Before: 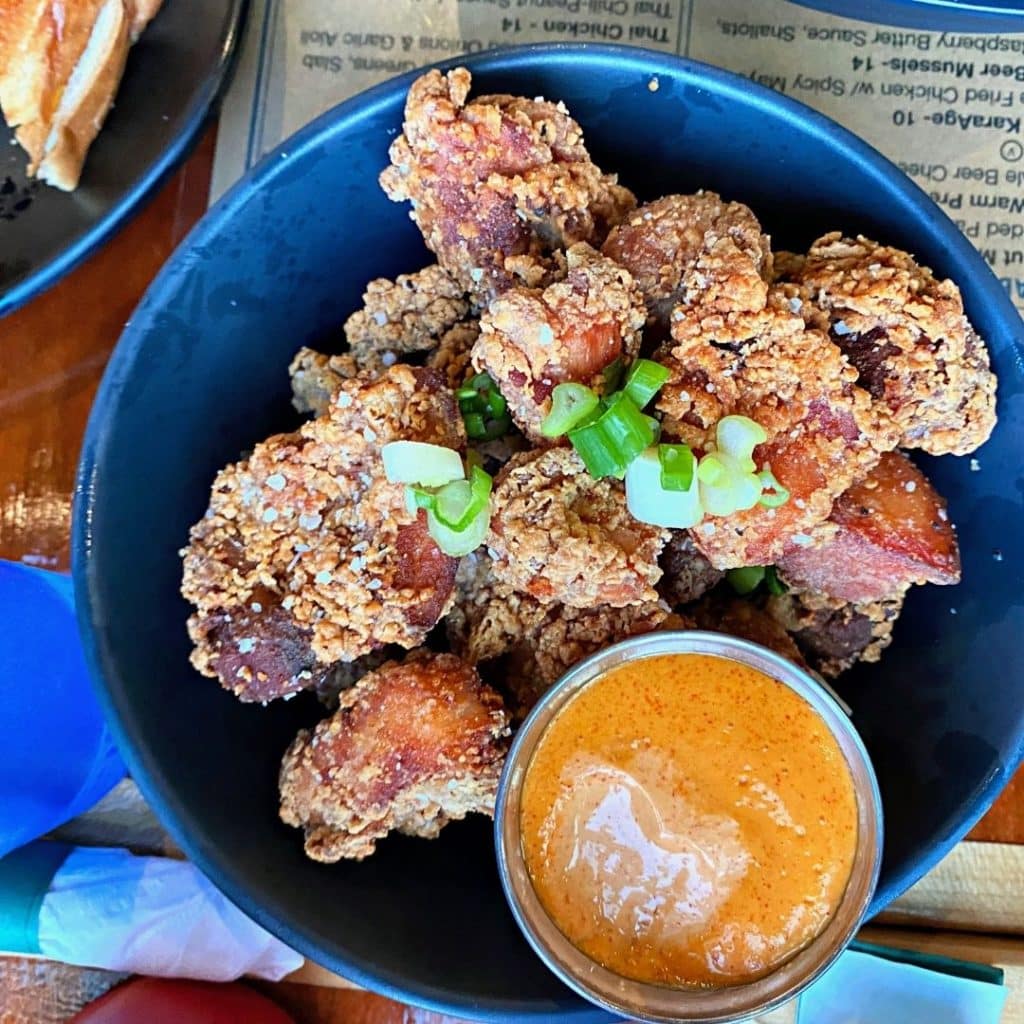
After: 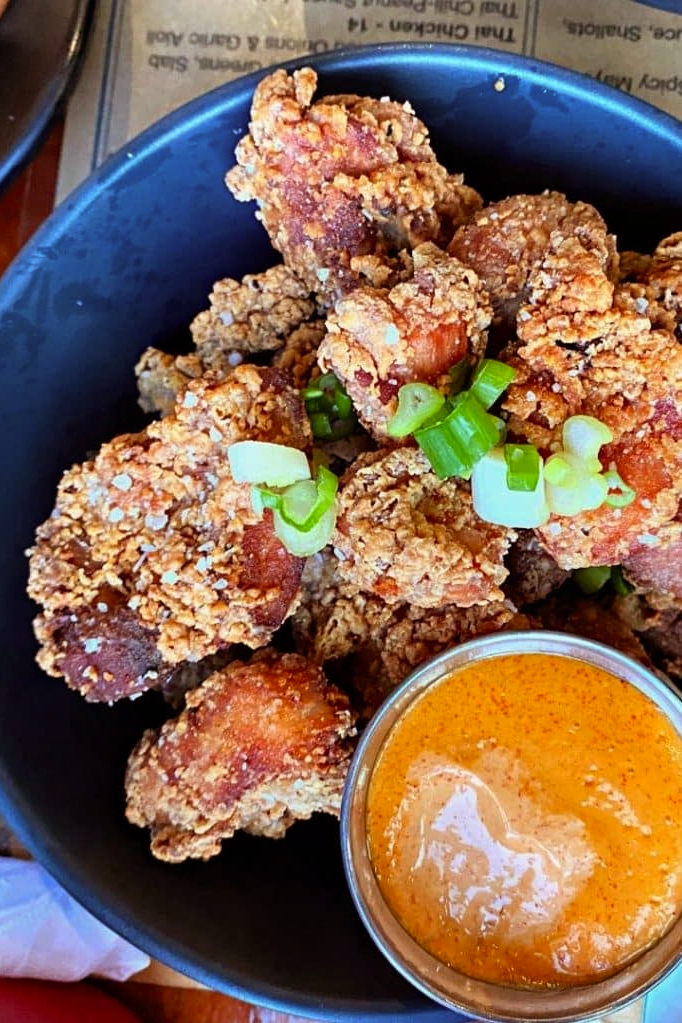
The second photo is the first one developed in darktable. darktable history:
crop and rotate: left 15.055%, right 18.278%
bloom: size 9%, threshold 100%, strength 7%
rgb levels: mode RGB, independent channels, levels [[0, 0.5, 1], [0, 0.521, 1], [0, 0.536, 1]]
